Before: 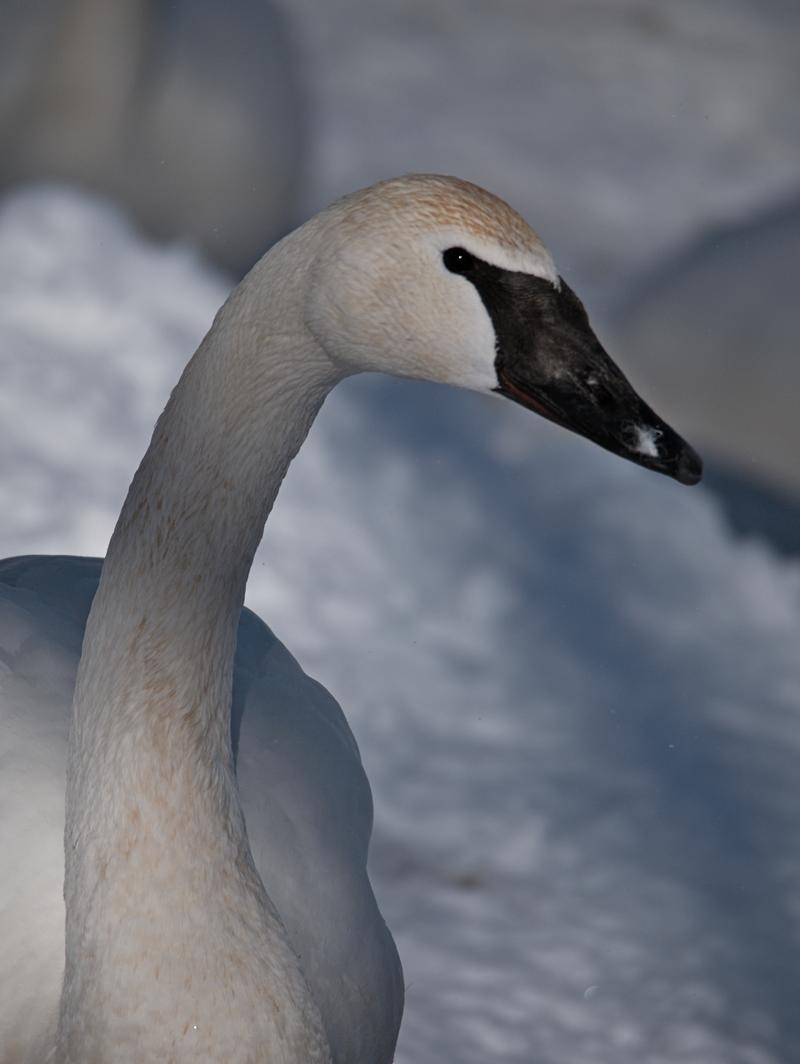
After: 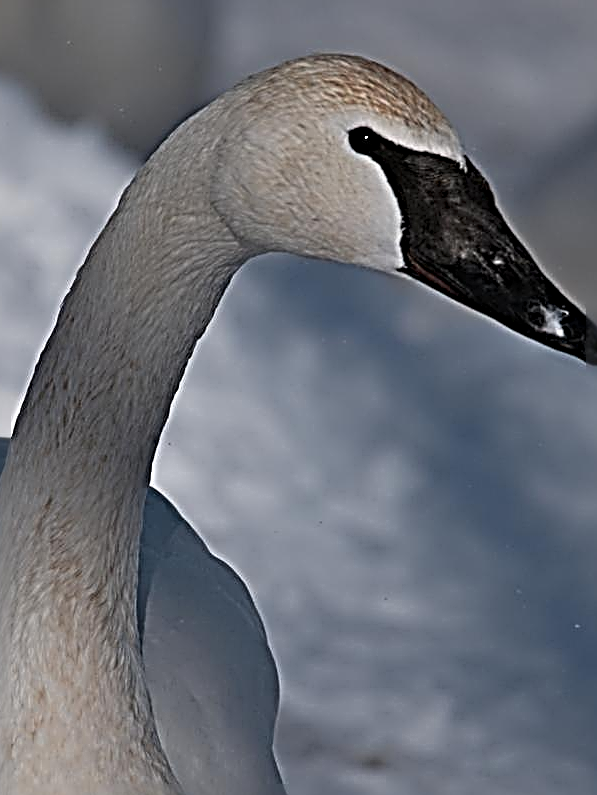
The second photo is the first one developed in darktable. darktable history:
crop and rotate: left 11.831%, top 11.346%, right 13.429%, bottom 13.899%
sharpen: radius 4.001, amount 2
